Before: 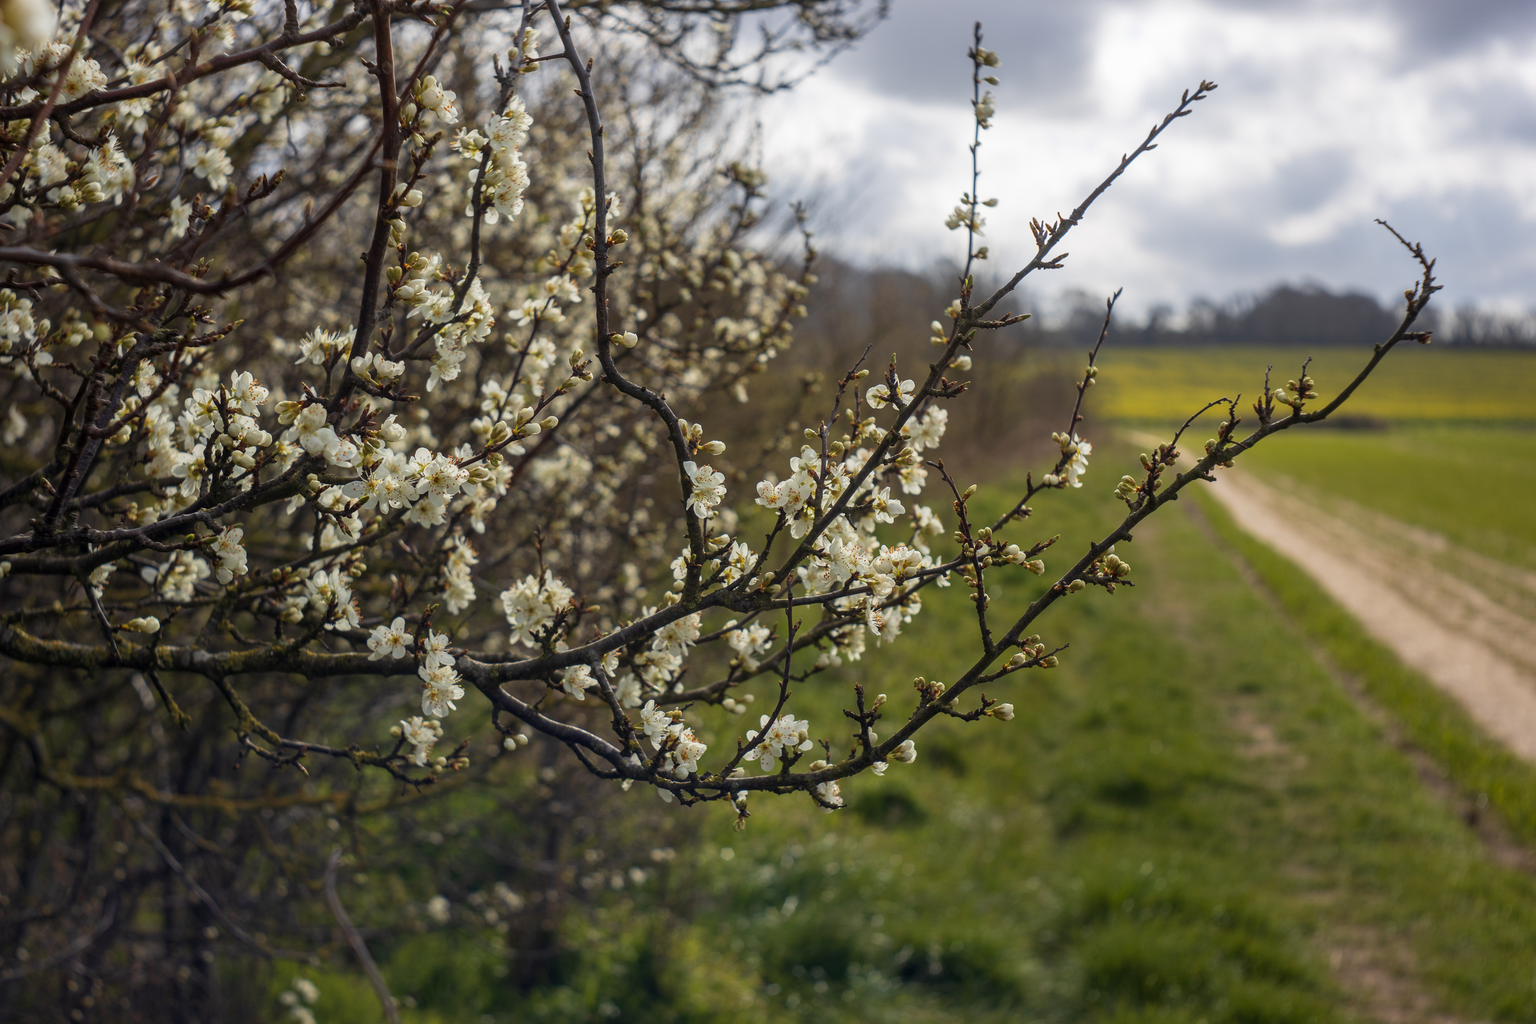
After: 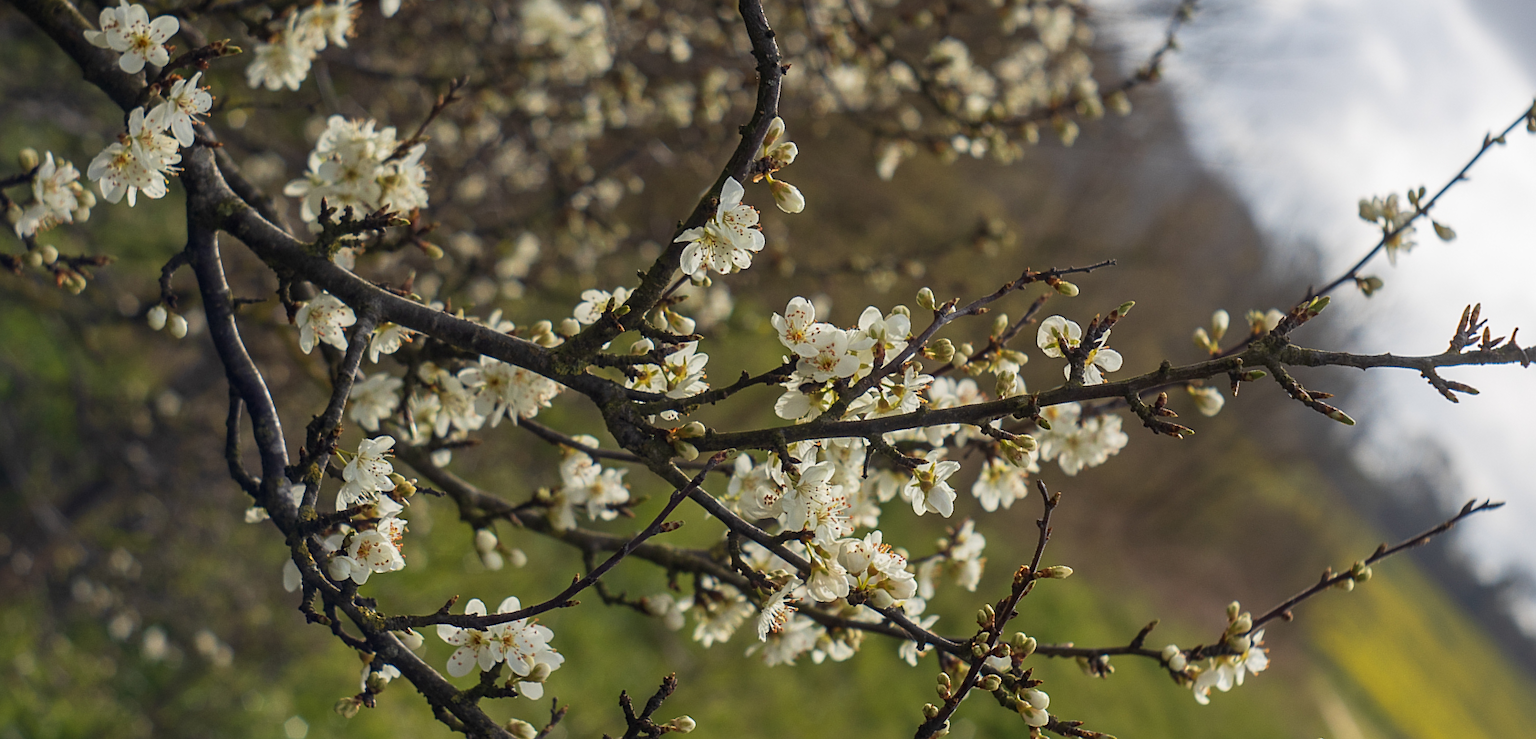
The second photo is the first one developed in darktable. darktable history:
crop and rotate: angle -44.56°, top 16.637%, right 0.849%, bottom 11.709%
sharpen: amount 0.208
